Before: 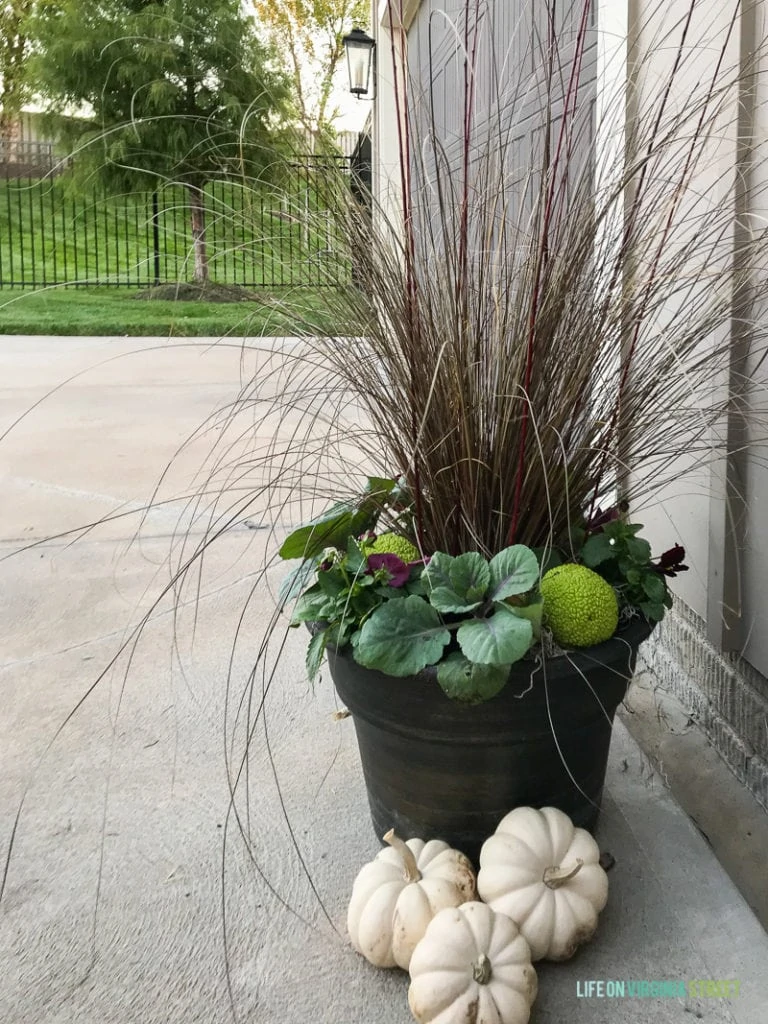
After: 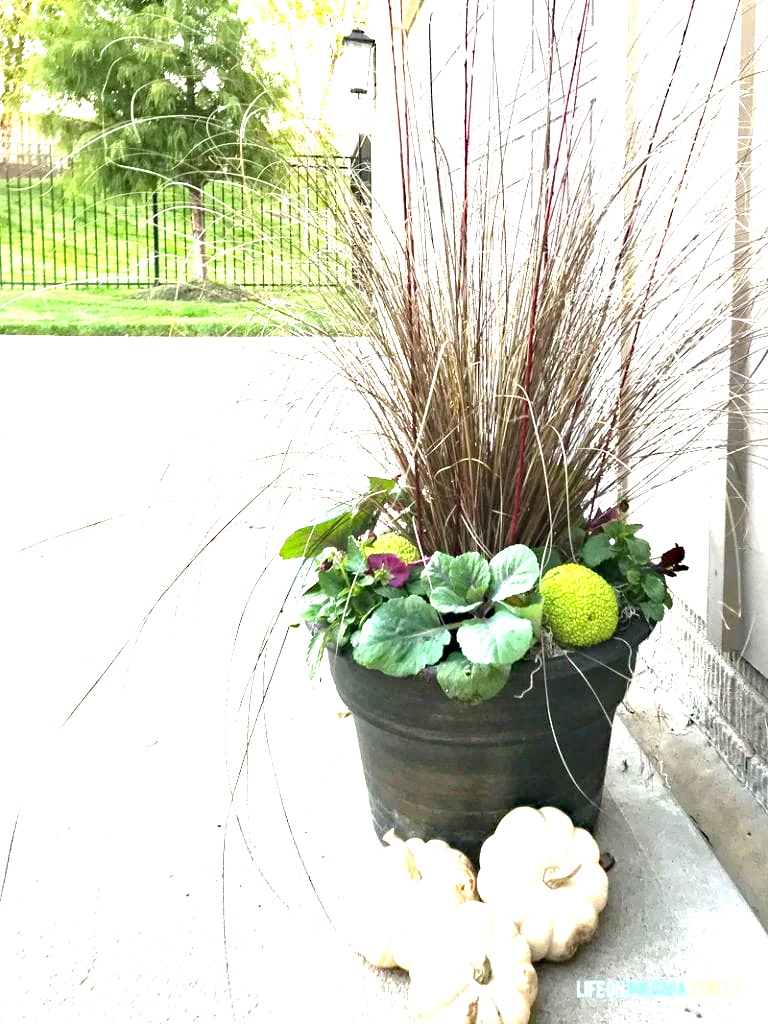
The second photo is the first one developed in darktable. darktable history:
haze removal: compatibility mode true, adaptive false
exposure: exposure 2.224 EV, compensate exposure bias true, compensate highlight preservation false
